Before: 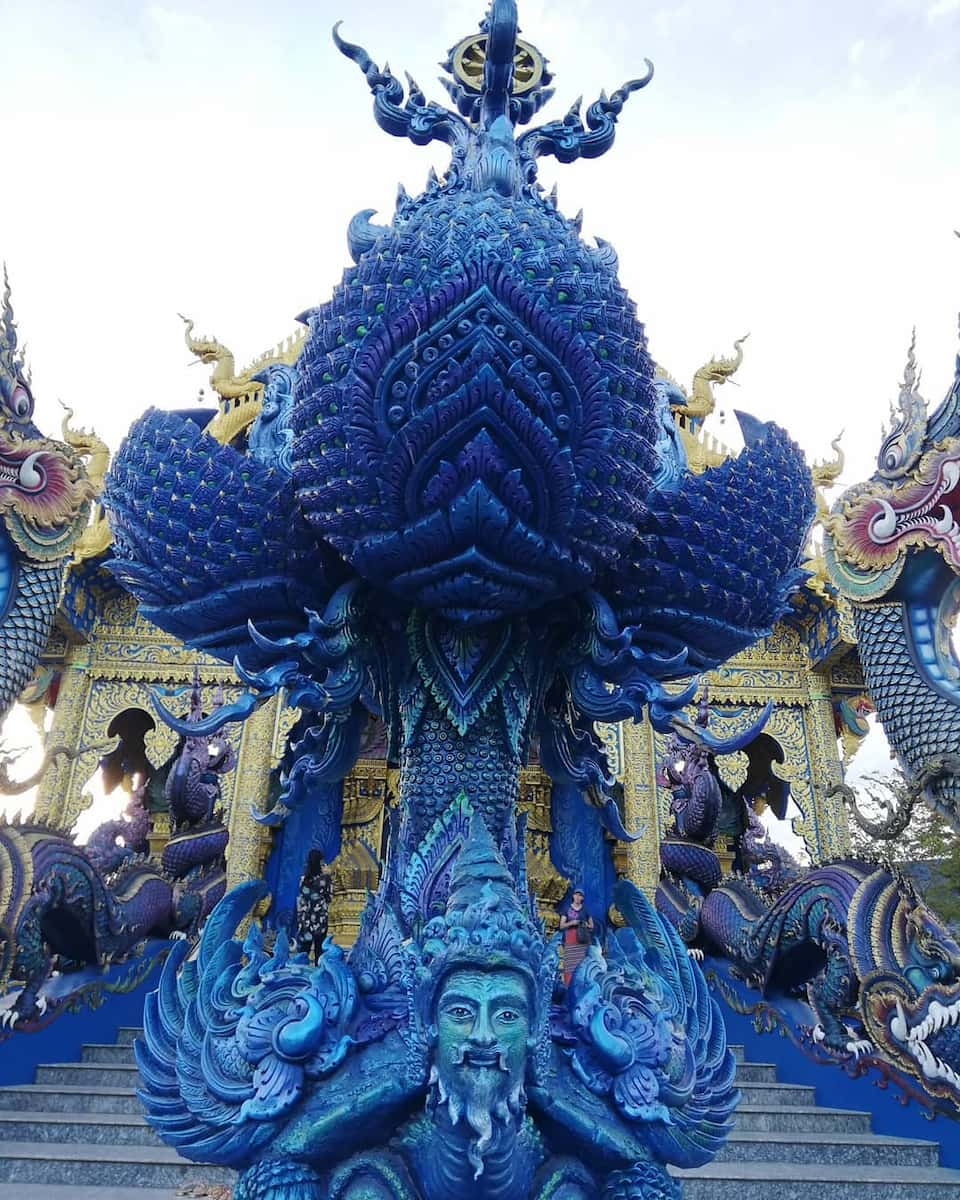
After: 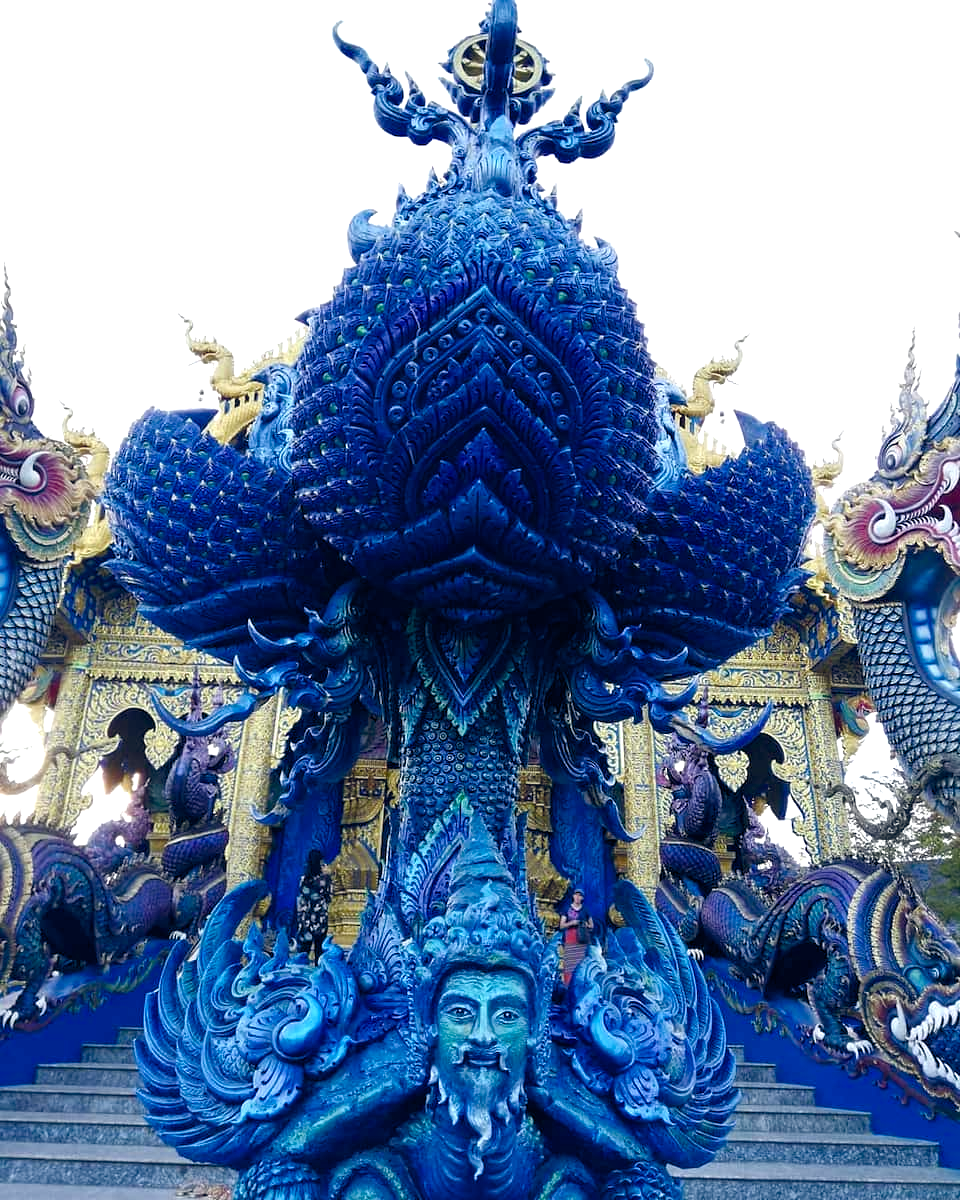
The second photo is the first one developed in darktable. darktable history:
color balance rgb: global offset › chroma 0.148%, global offset › hue 253.95°, perceptual saturation grading › global saturation 13.859%, perceptual saturation grading › highlights -30.878%, perceptual saturation grading › shadows 51.453%, perceptual brilliance grading › highlights 11.382%, contrast 5.099%
